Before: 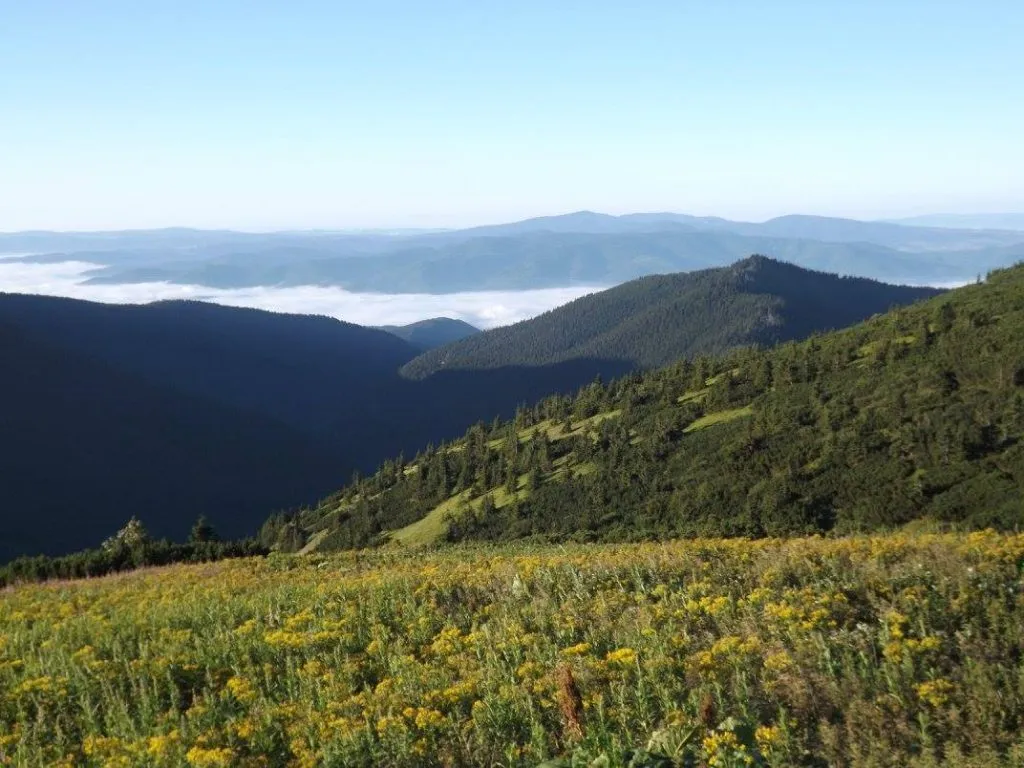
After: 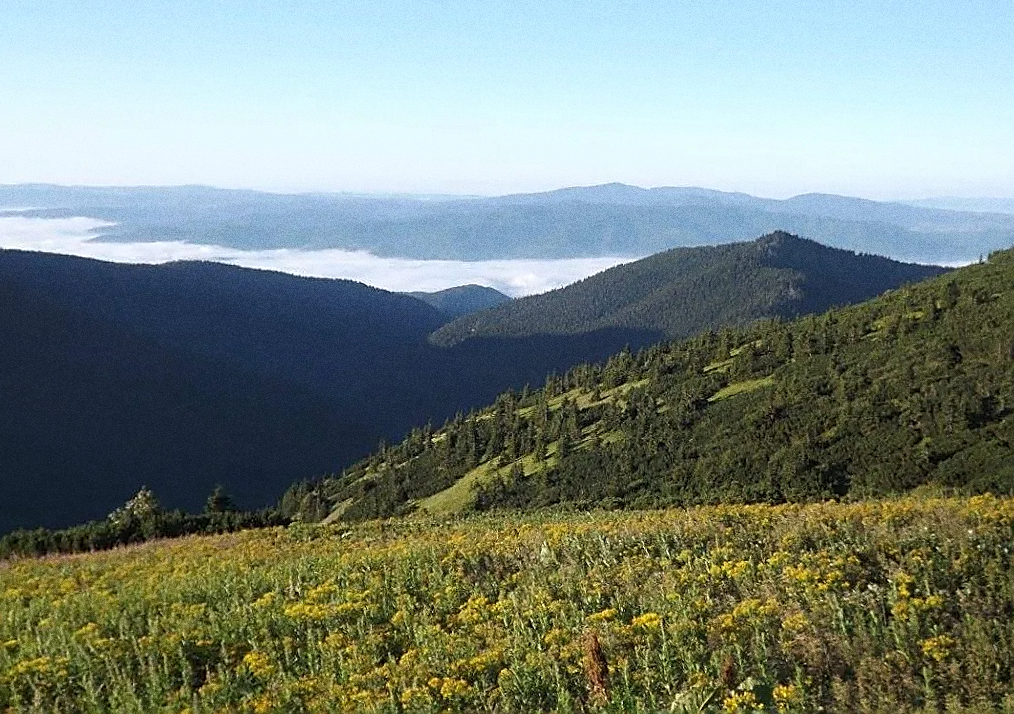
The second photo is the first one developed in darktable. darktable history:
sharpen: radius 1.4, amount 1.25, threshold 0.7
grain: coarseness 0.09 ISO, strength 40%
rotate and perspective: rotation 0.679°, lens shift (horizontal) 0.136, crop left 0.009, crop right 0.991, crop top 0.078, crop bottom 0.95
